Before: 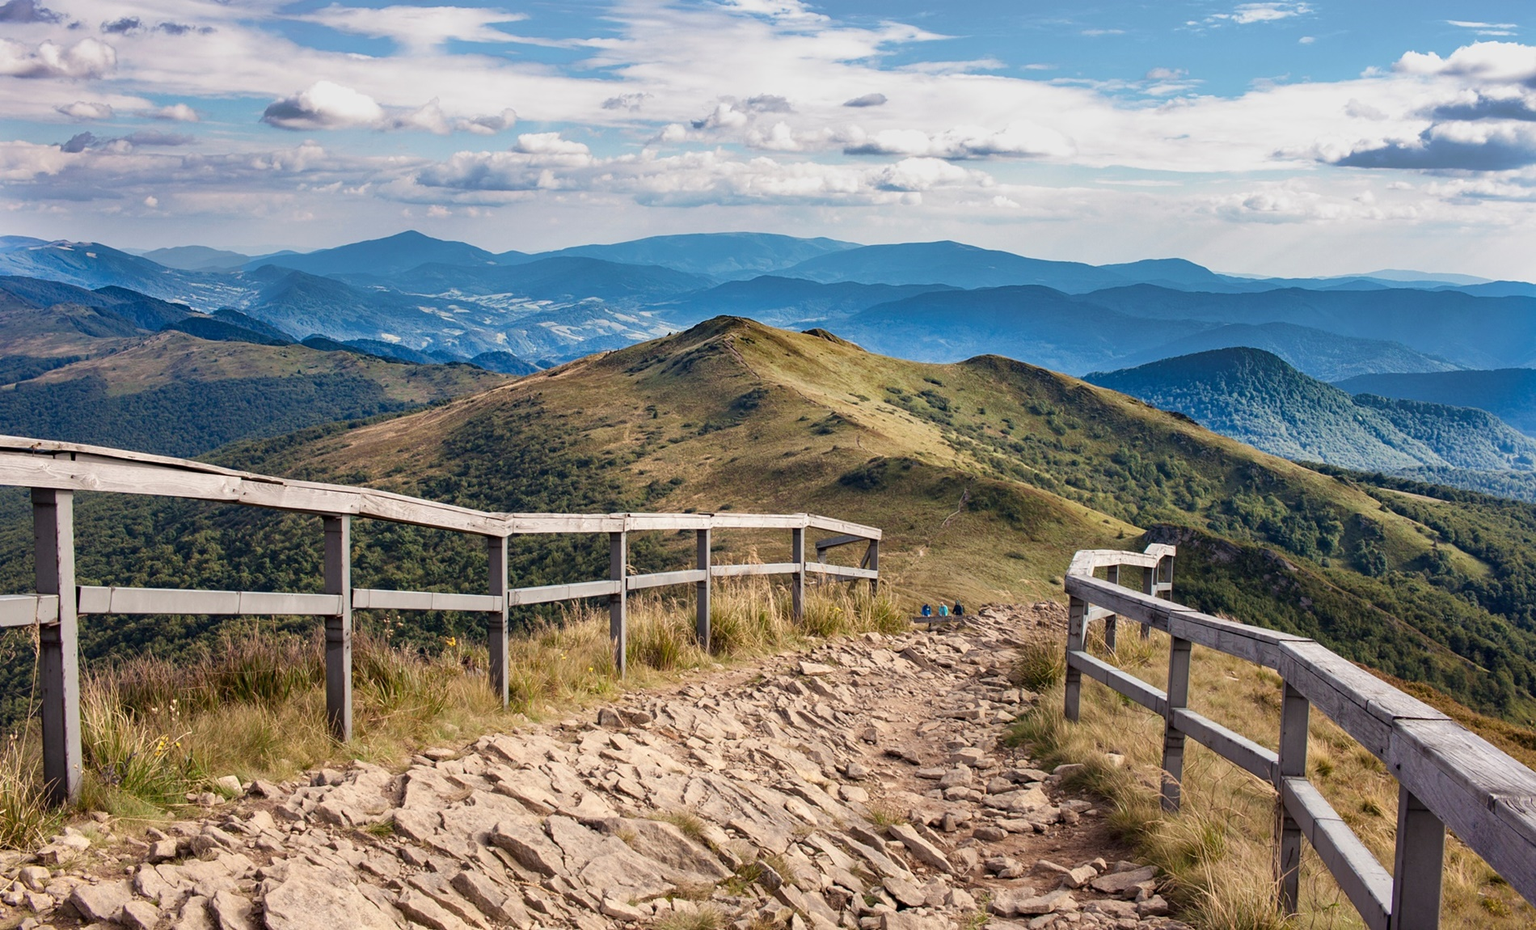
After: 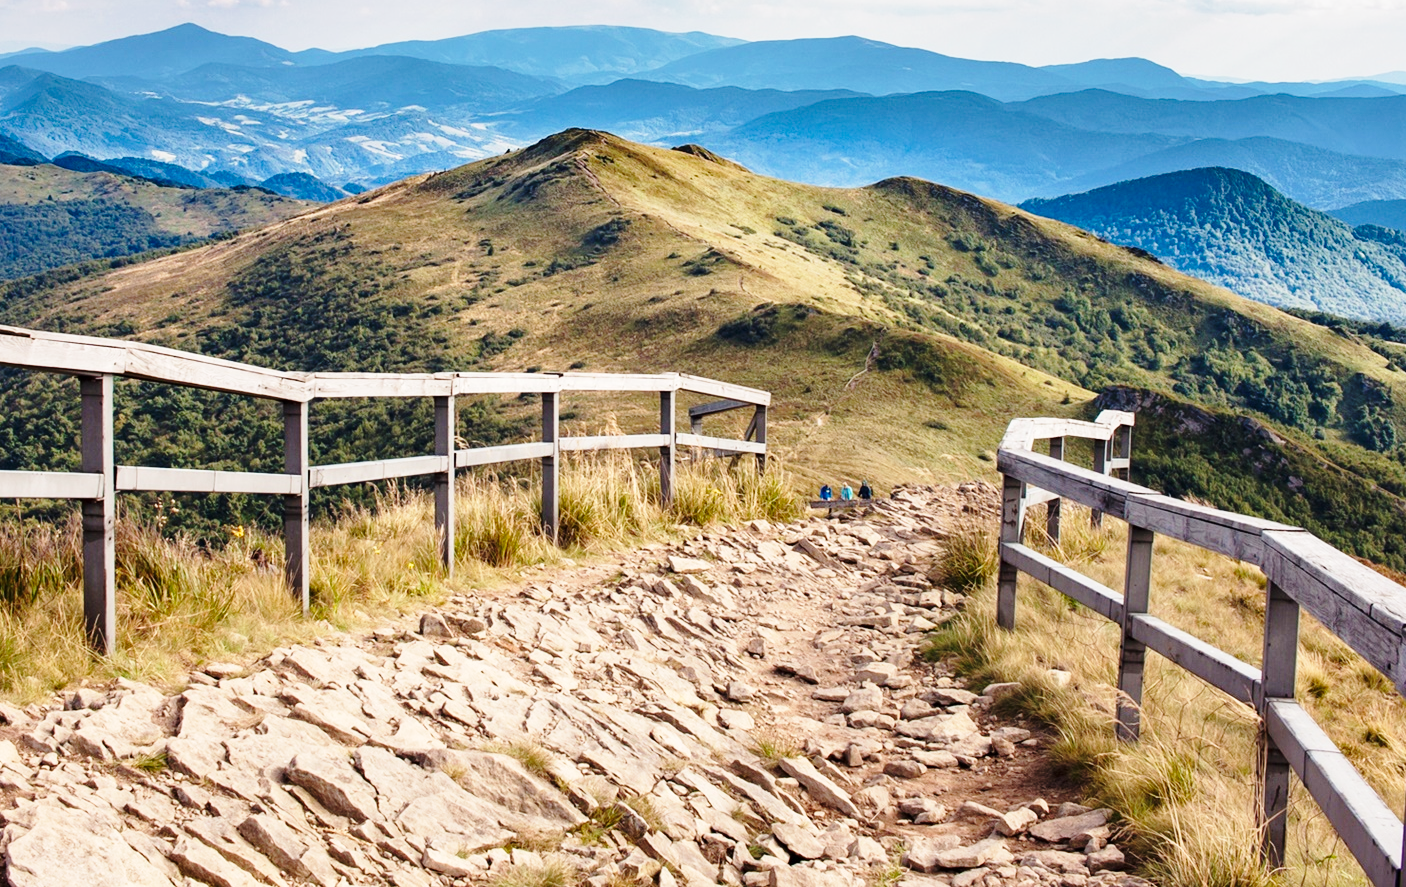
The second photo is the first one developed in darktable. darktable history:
crop: left 16.871%, top 22.857%, right 9.116%
base curve: curves: ch0 [(0, 0) (0.028, 0.03) (0.121, 0.232) (0.46, 0.748) (0.859, 0.968) (1, 1)], preserve colors none
